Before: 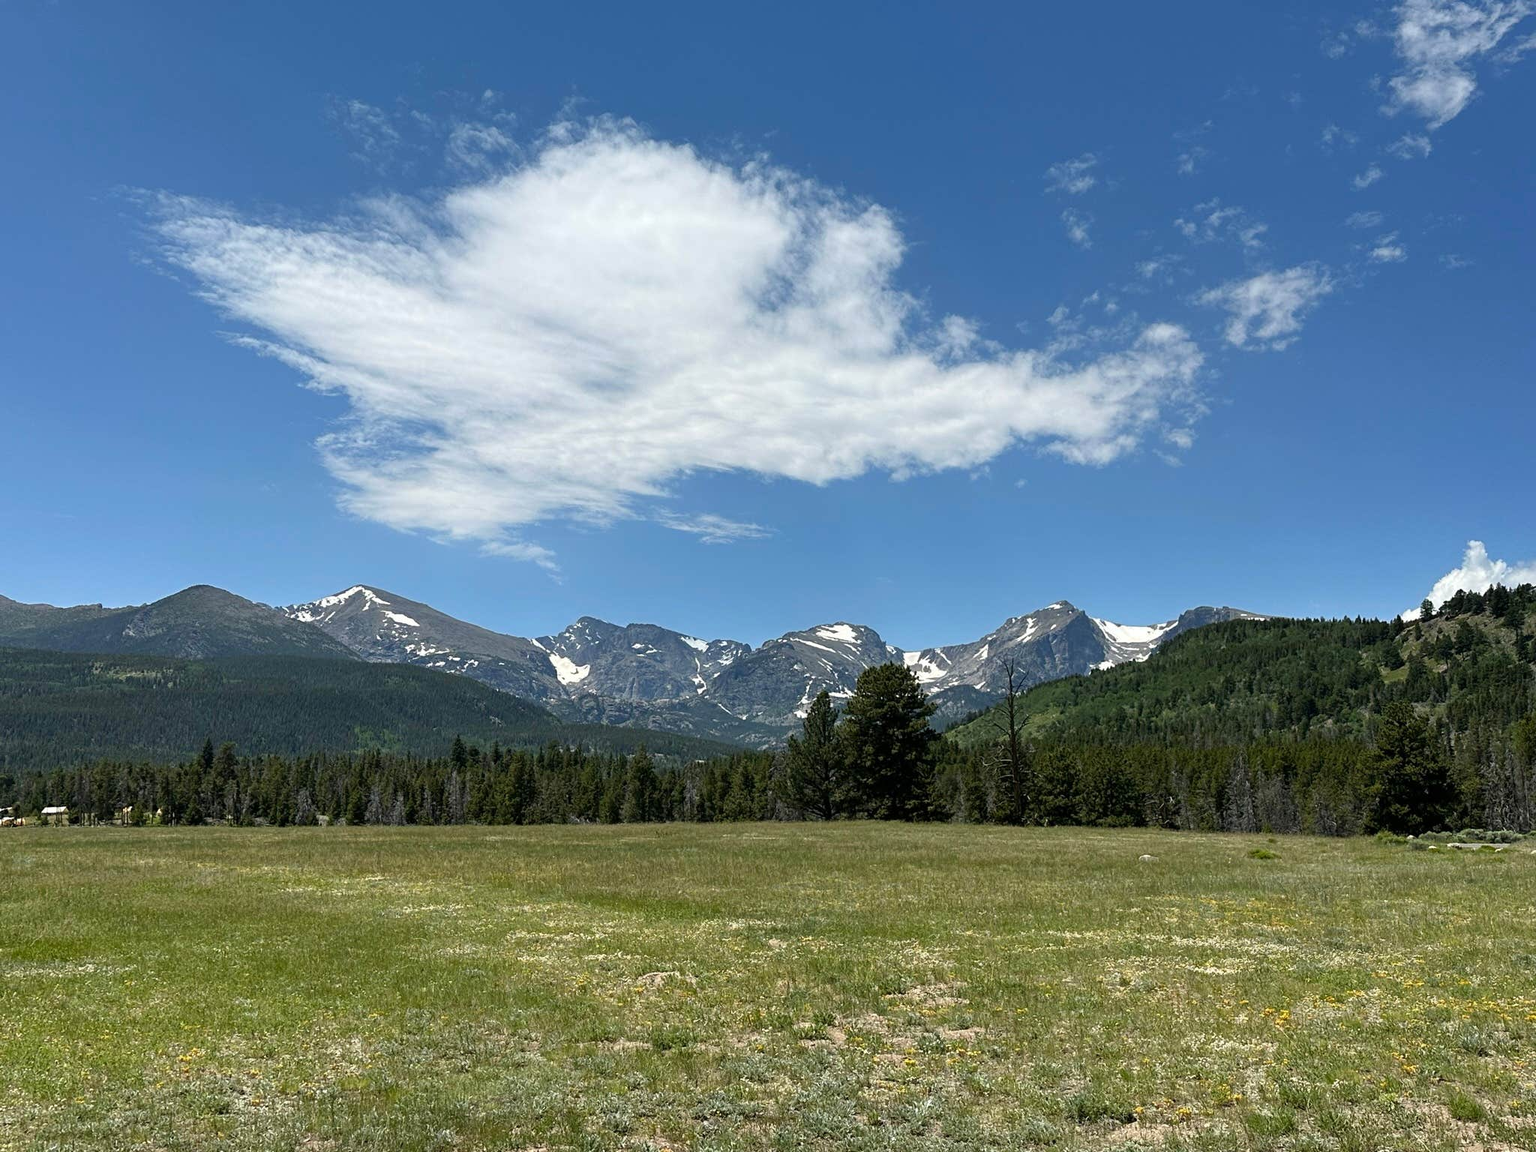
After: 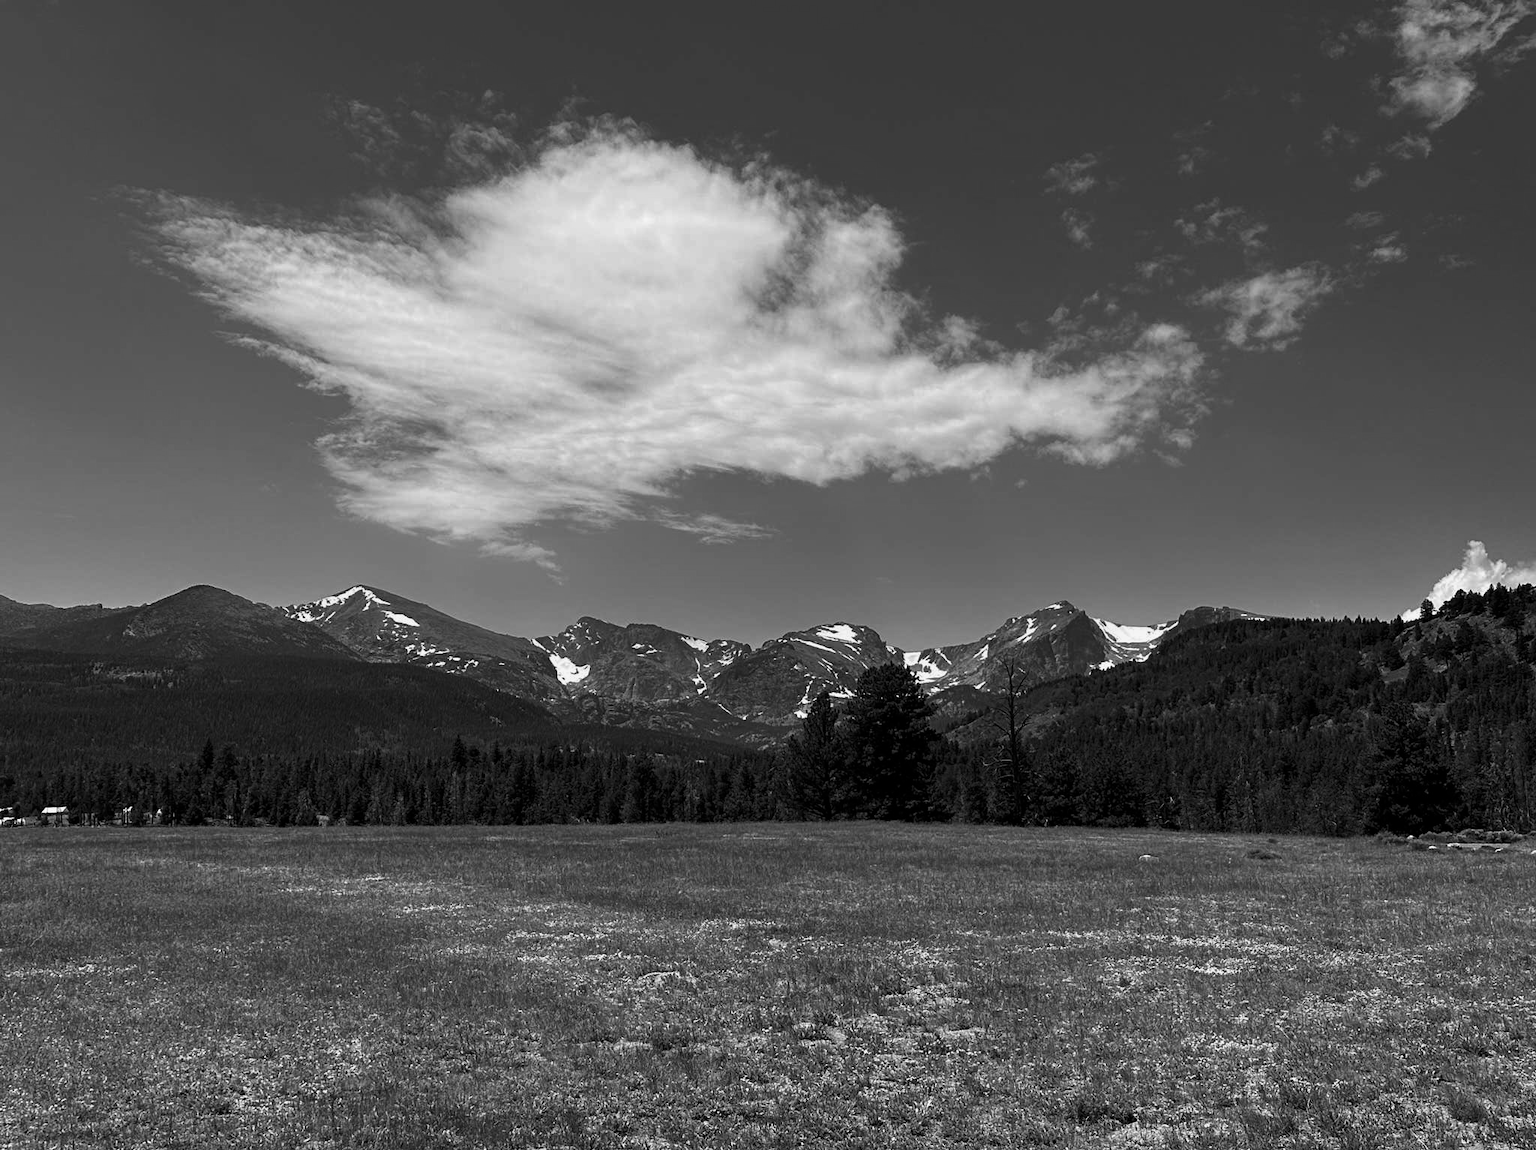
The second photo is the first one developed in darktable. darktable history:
contrast brightness saturation: brightness -0.25, saturation 0.2
monochrome: a -35.87, b 49.73, size 1.7
crop: bottom 0.071%
